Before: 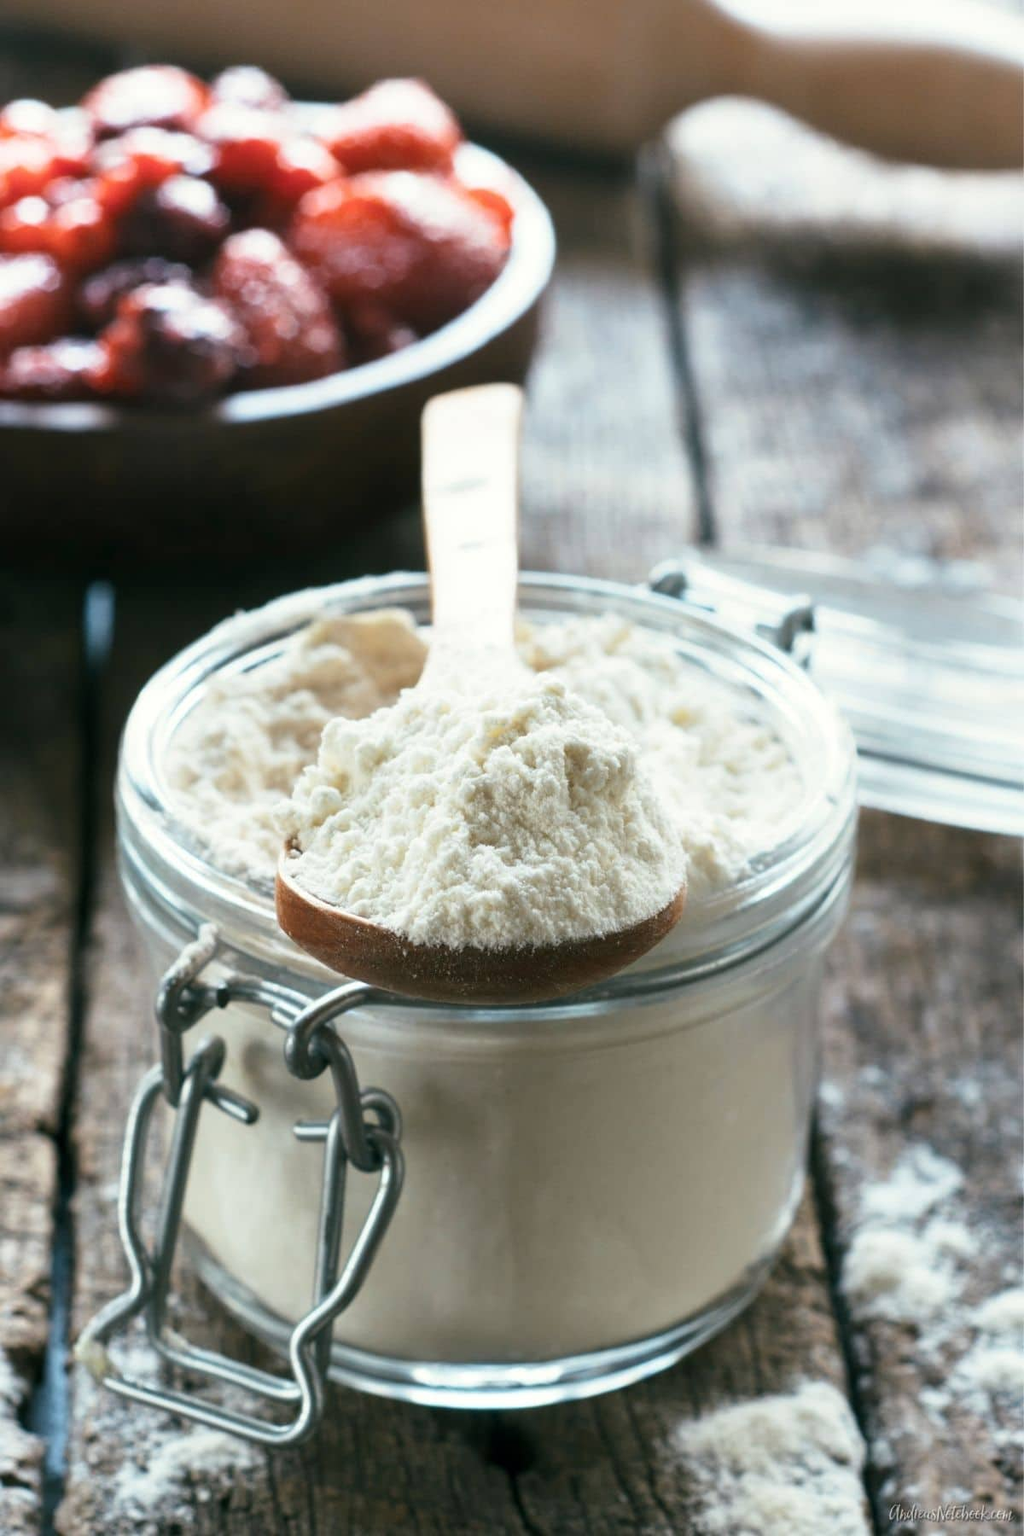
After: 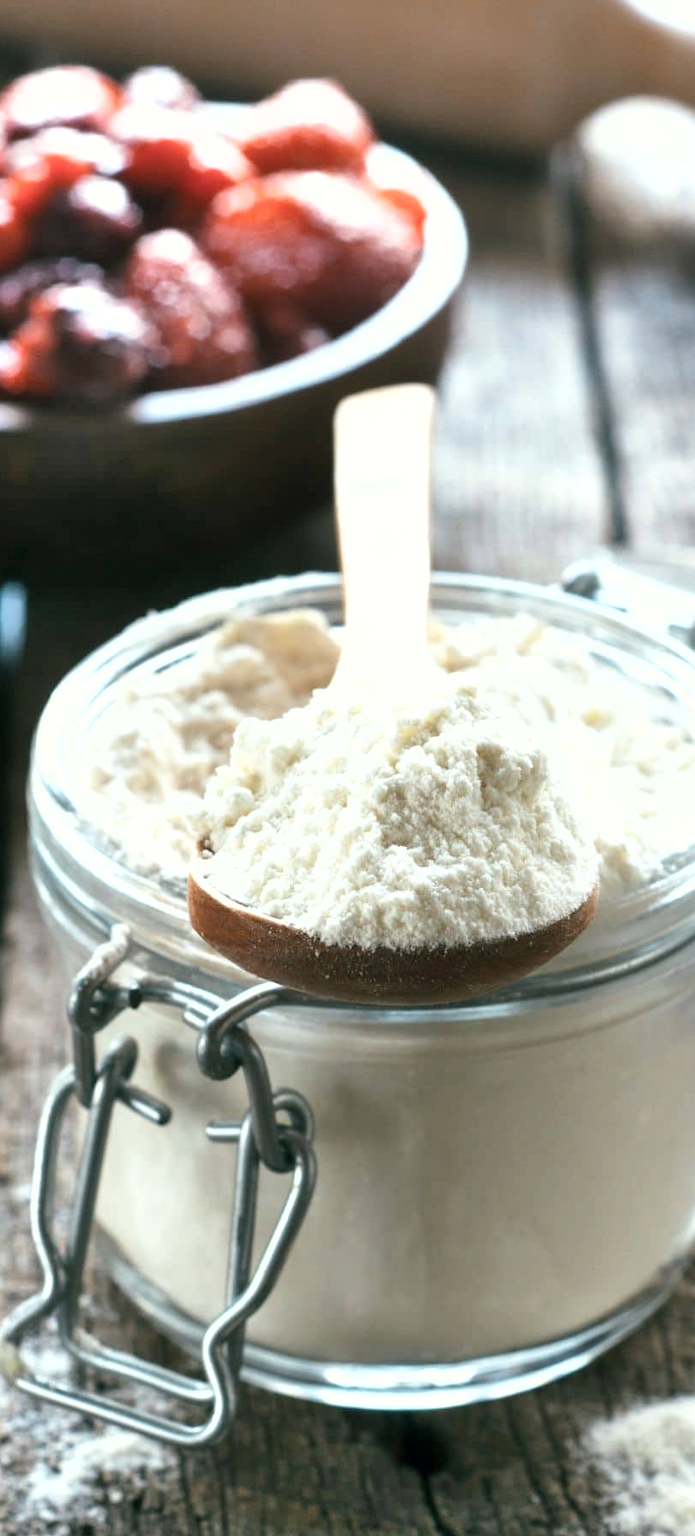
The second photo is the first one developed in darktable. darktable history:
shadows and highlights: radius 110.78, shadows 51.66, white point adjustment 9.06, highlights -2.43, soften with gaussian
crop and rotate: left 8.659%, right 23.368%
